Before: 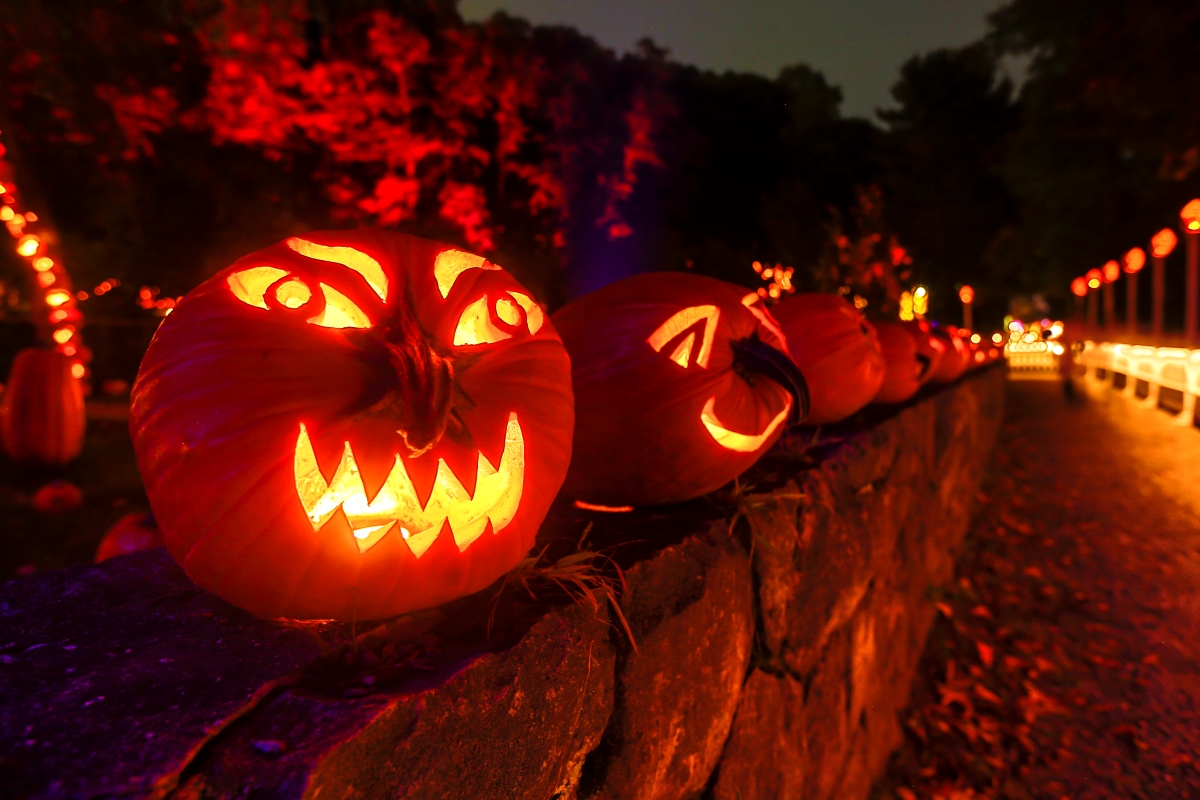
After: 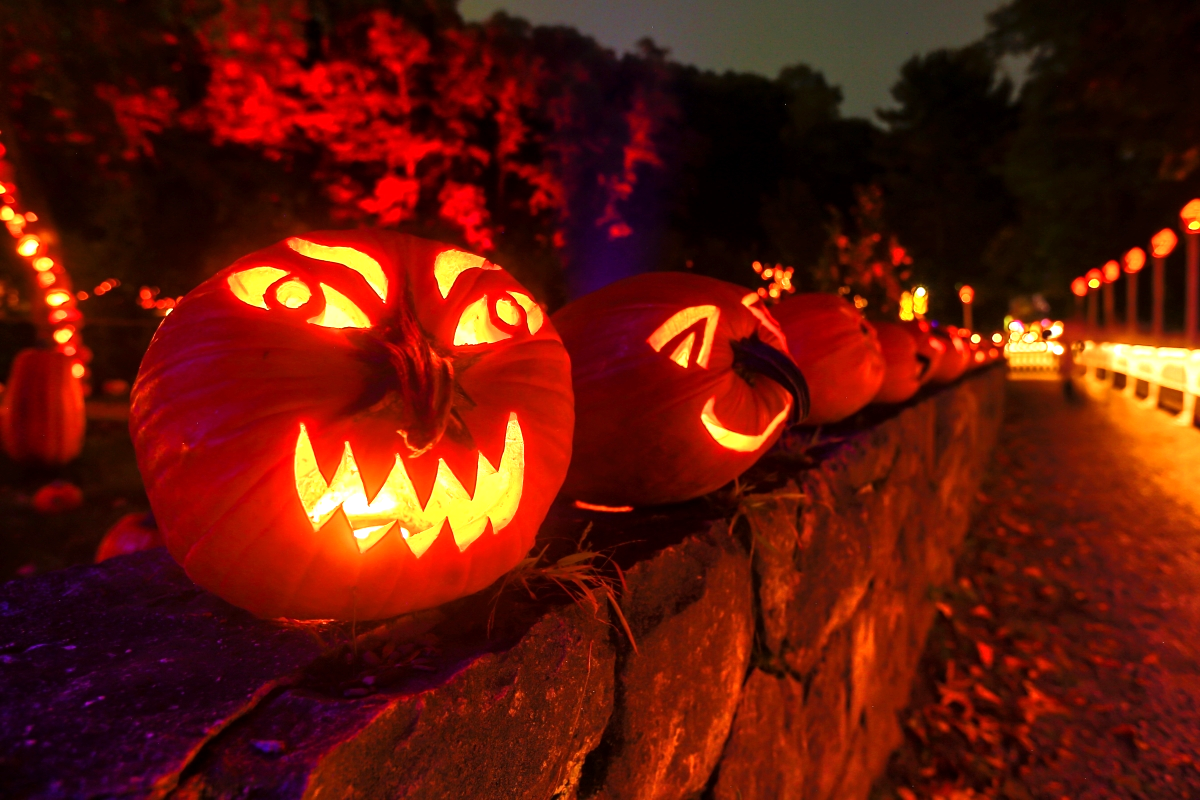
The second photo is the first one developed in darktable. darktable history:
exposure: exposure 0.43 EV, compensate highlight preservation false
